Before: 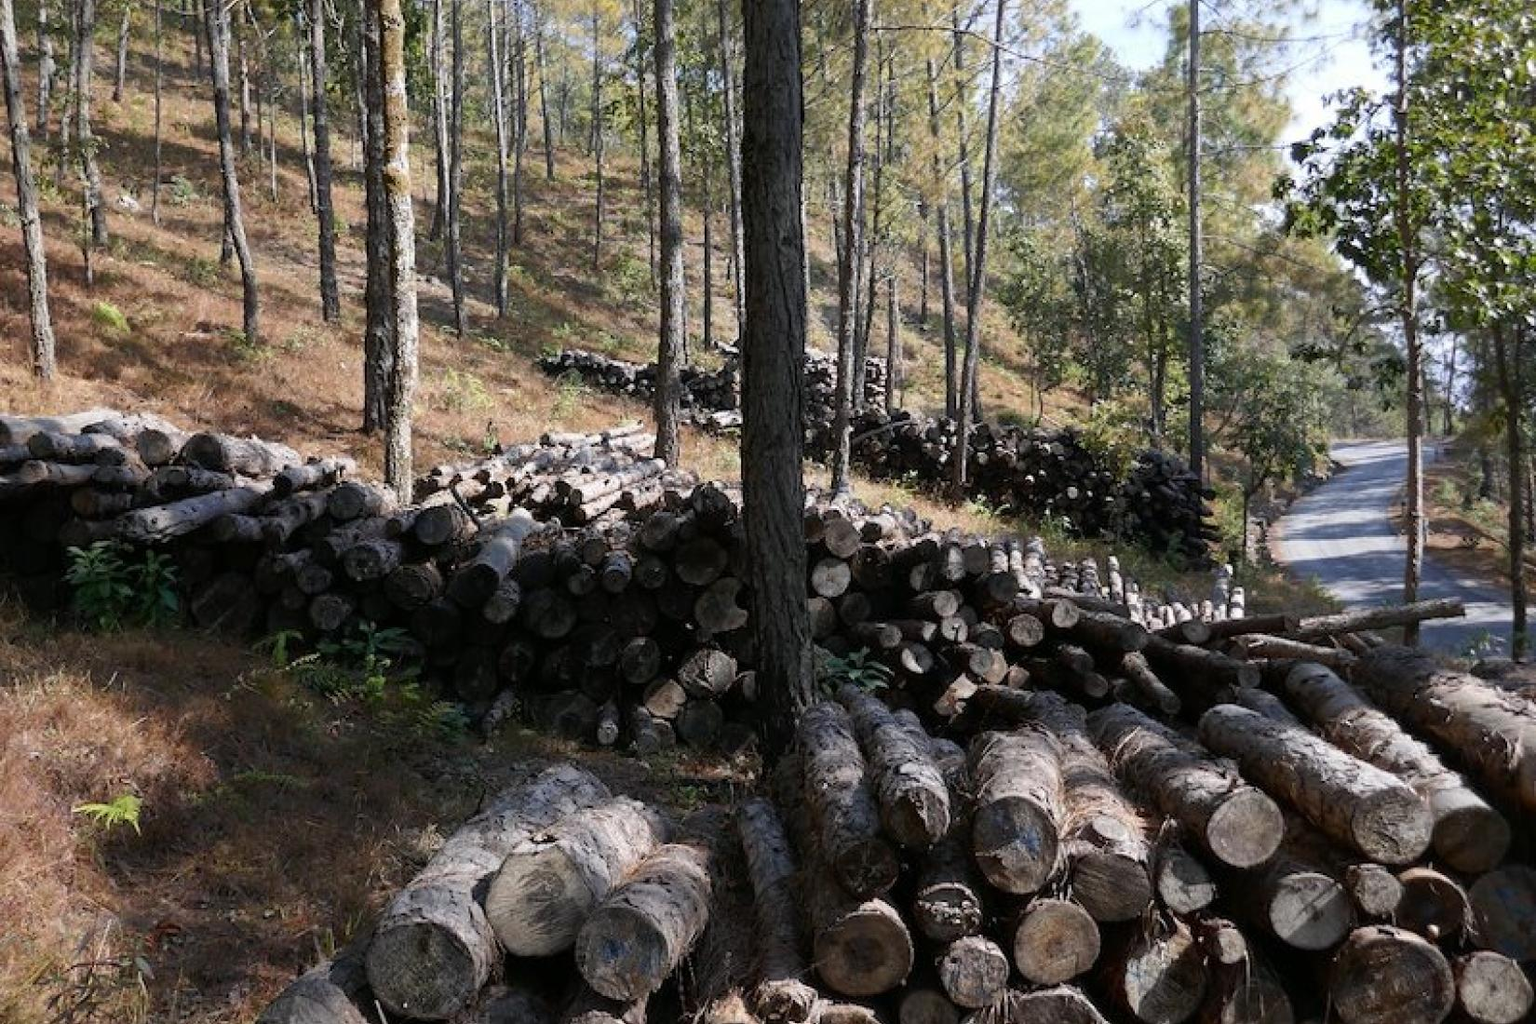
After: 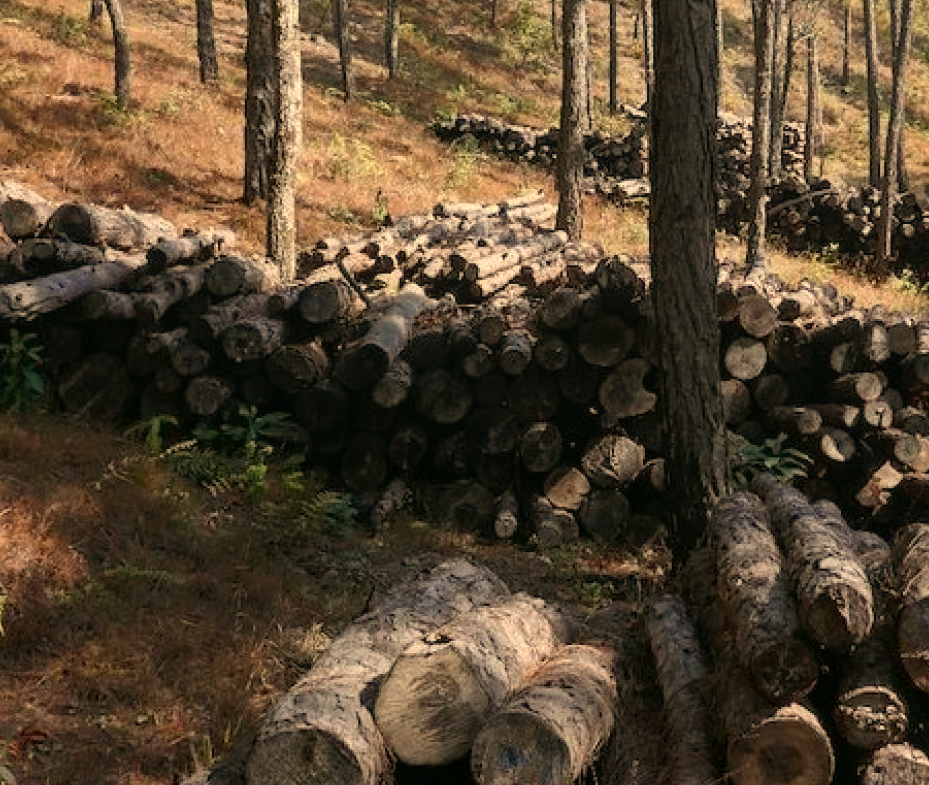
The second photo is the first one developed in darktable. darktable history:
crop: left 8.966%, top 23.852%, right 34.699%, bottom 4.703%
white balance: red 1.123, blue 0.83
color balance: mode lift, gamma, gain (sRGB), lift [1, 0.99, 1.01, 0.992], gamma [1, 1.037, 0.974, 0.963]
local contrast: detail 110%
